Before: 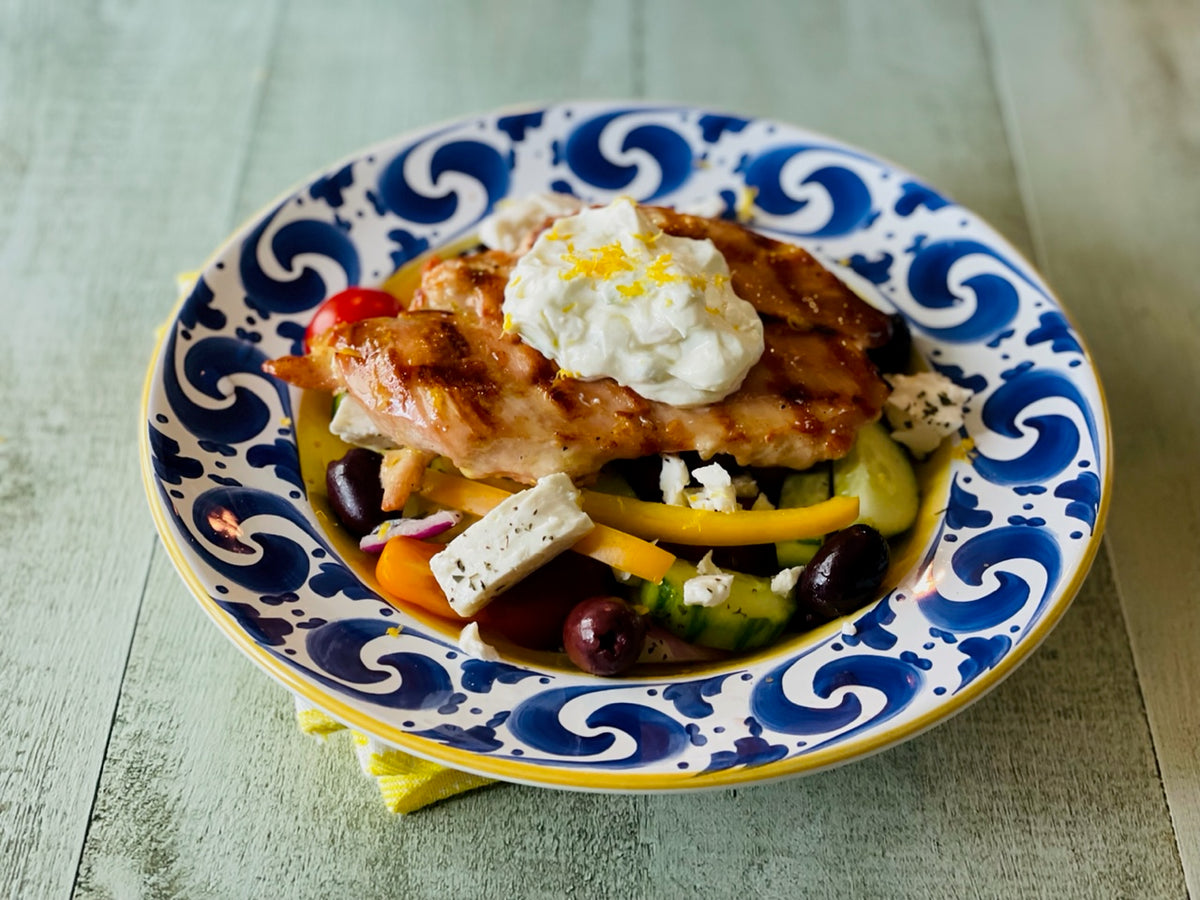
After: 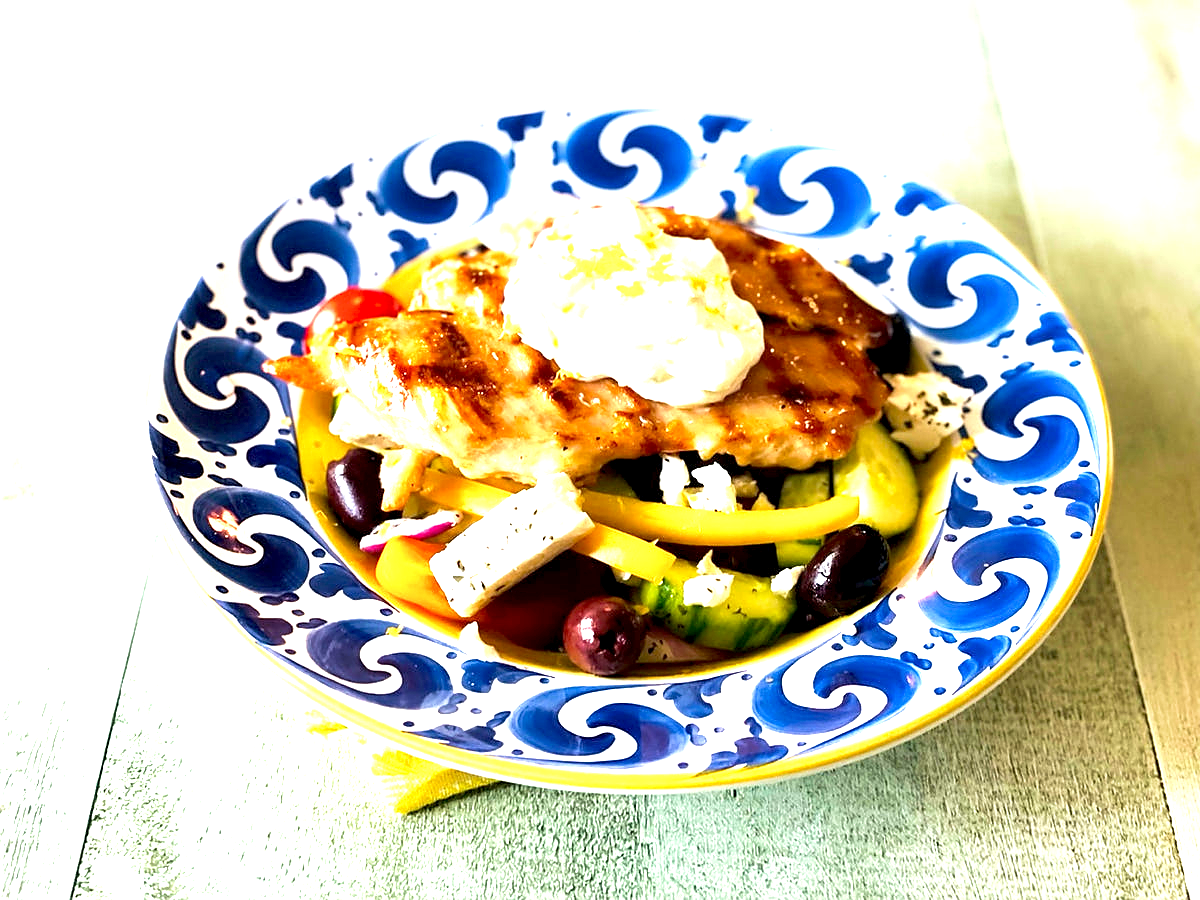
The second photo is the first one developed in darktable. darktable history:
velvia: on, module defaults
sharpen: radius 0.984, amount 0.607
exposure: black level correction 0.001, exposure 2 EV, compensate highlight preservation false
